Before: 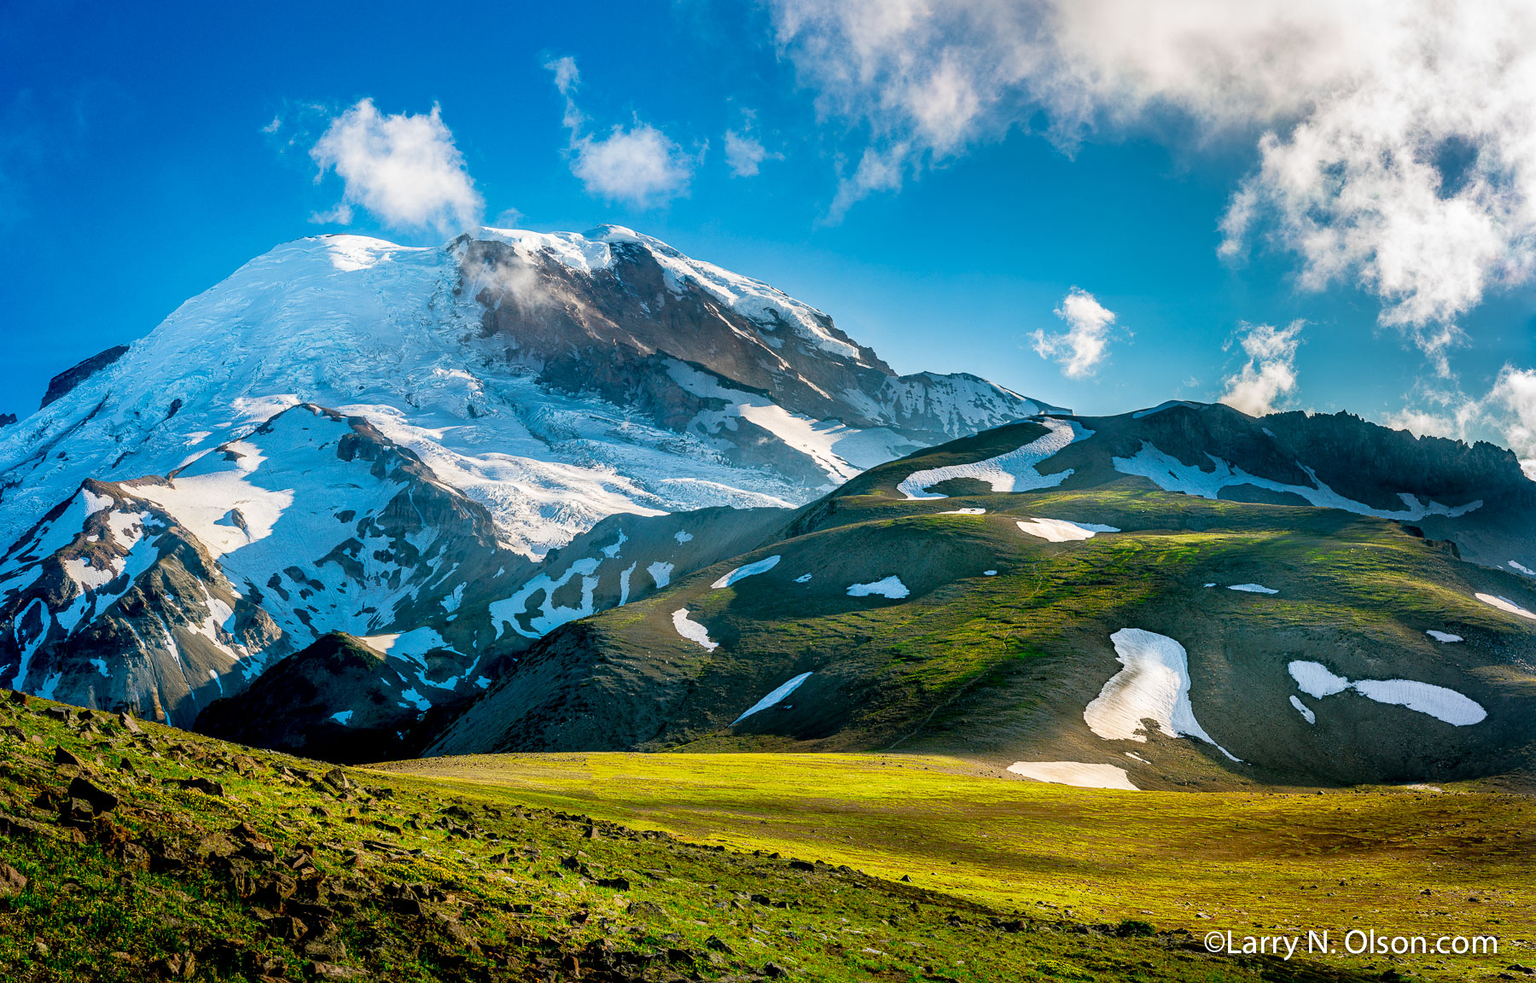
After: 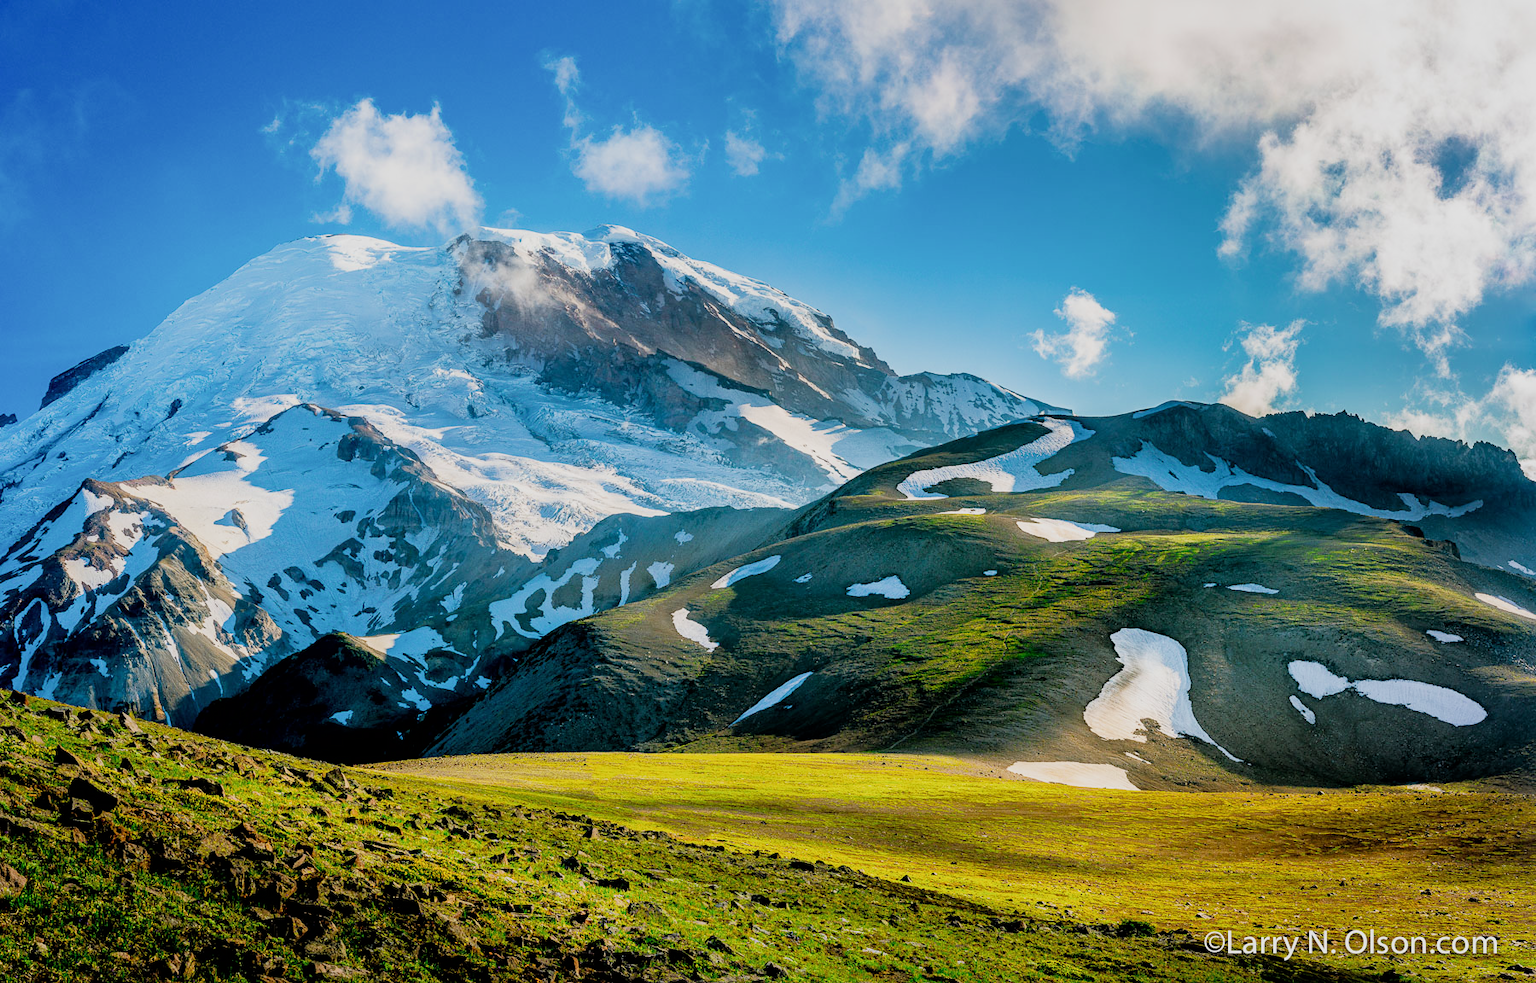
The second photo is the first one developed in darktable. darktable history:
filmic rgb: black relative exposure -7.65 EV, white relative exposure 4.56 EV, hardness 3.61
exposure: exposure 0.4 EV, compensate highlight preservation false
